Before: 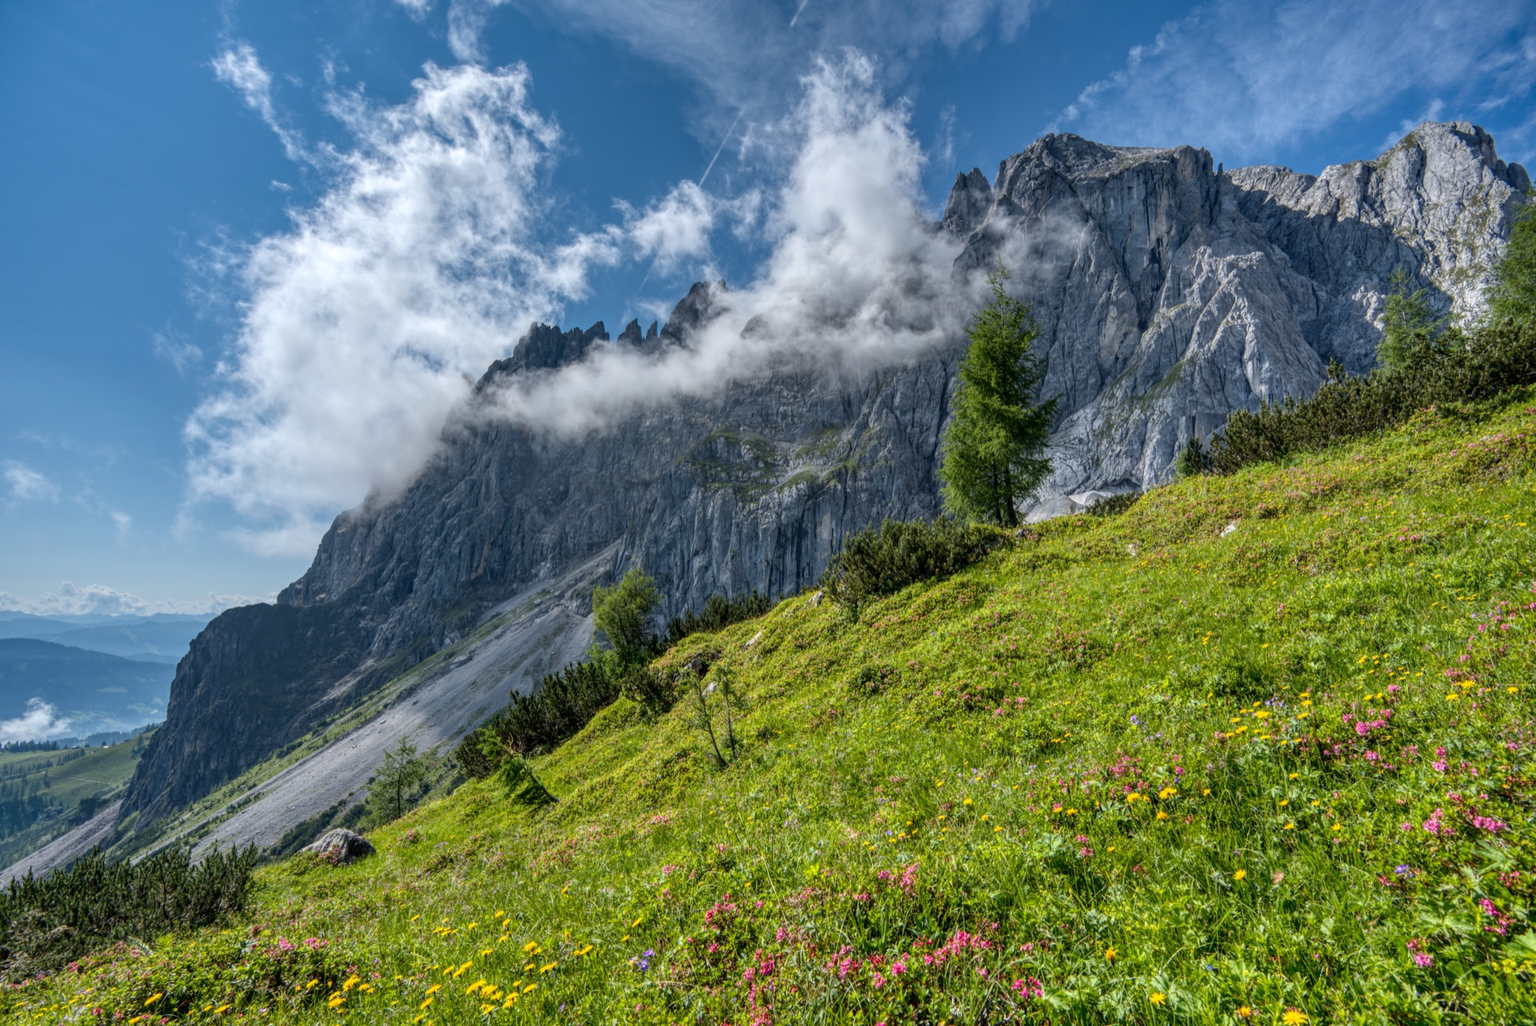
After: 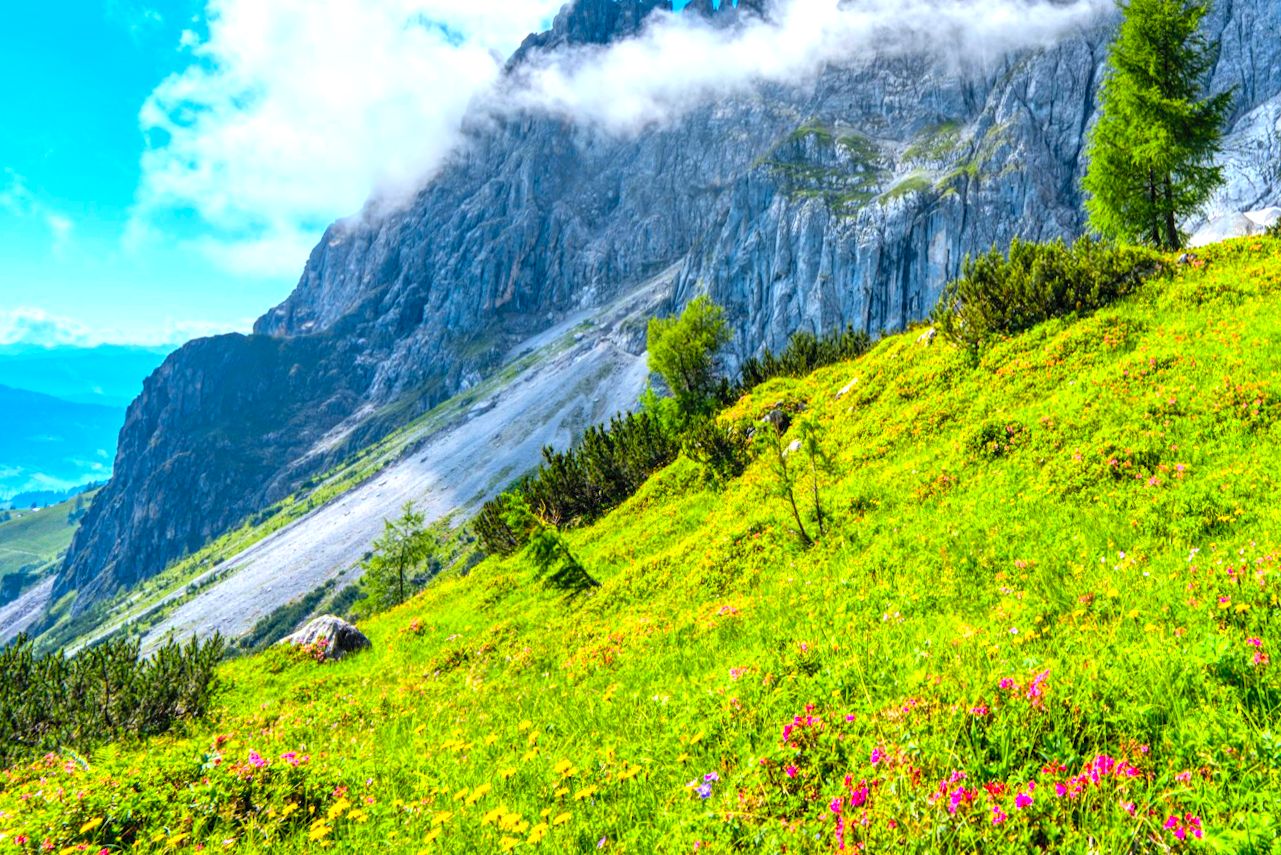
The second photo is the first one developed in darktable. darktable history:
exposure: exposure 0.74 EV, compensate highlight preservation false
contrast brightness saturation: contrast 0.07, brightness 0.18, saturation 0.4
color balance rgb: linear chroma grading › global chroma 15%, perceptual saturation grading › global saturation 30%
tone equalizer: -8 EV -0.417 EV, -7 EV -0.389 EV, -6 EV -0.333 EV, -5 EV -0.222 EV, -3 EV 0.222 EV, -2 EV 0.333 EV, -1 EV 0.389 EV, +0 EV 0.417 EV, edges refinement/feathering 500, mask exposure compensation -1.57 EV, preserve details no
crop and rotate: angle -0.82°, left 3.85%, top 31.828%, right 27.992%
